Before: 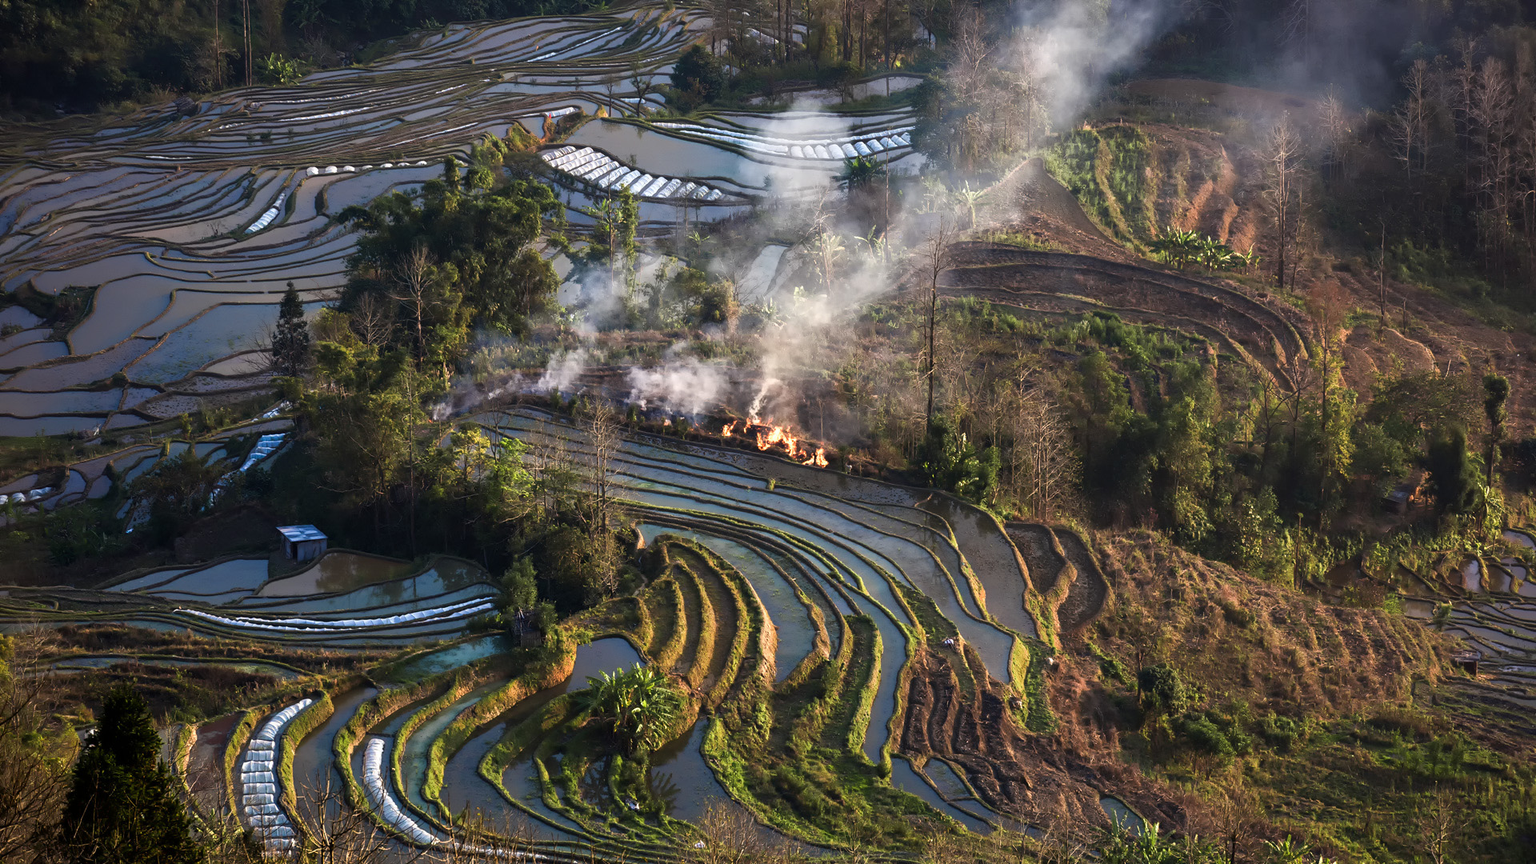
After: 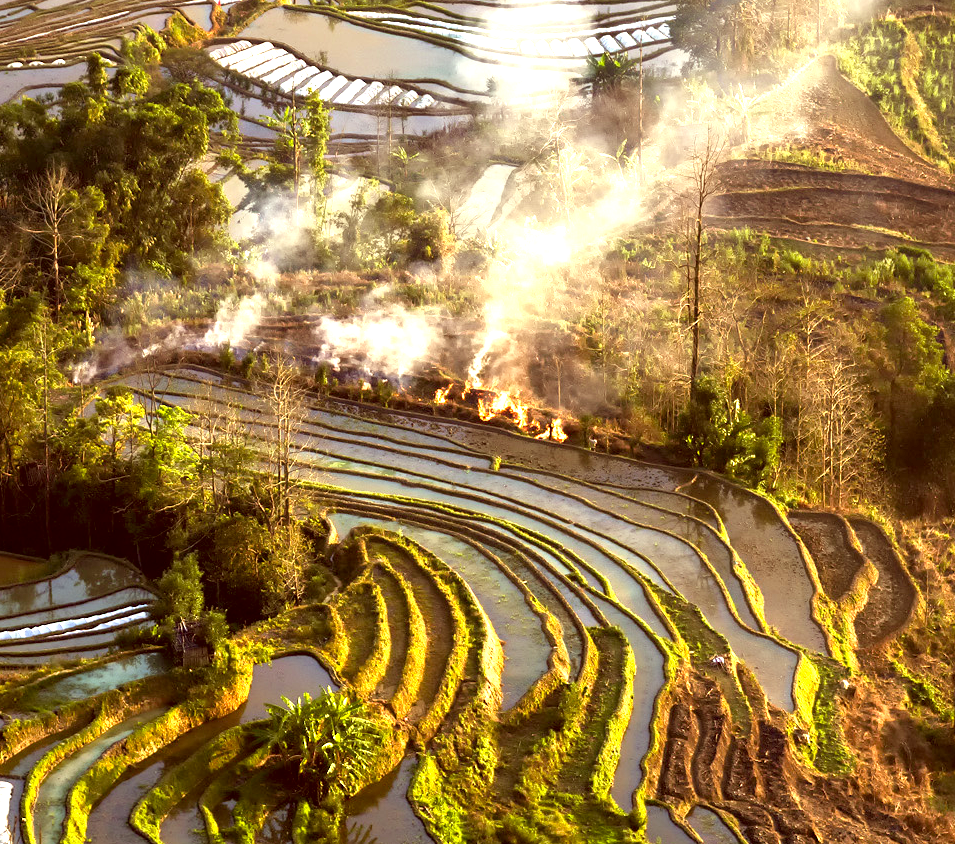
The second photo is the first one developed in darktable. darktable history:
crop and rotate: angle 0.02°, left 24.405%, top 13.195%, right 25.822%, bottom 8.531%
exposure: black level correction 0.005, exposure 0.016 EV, compensate exposure bias true, compensate highlight preservation false
color correction: highlights a* 1.03, highlights b* 24.54, shadows a* 16.26, shadows b* 24.32
